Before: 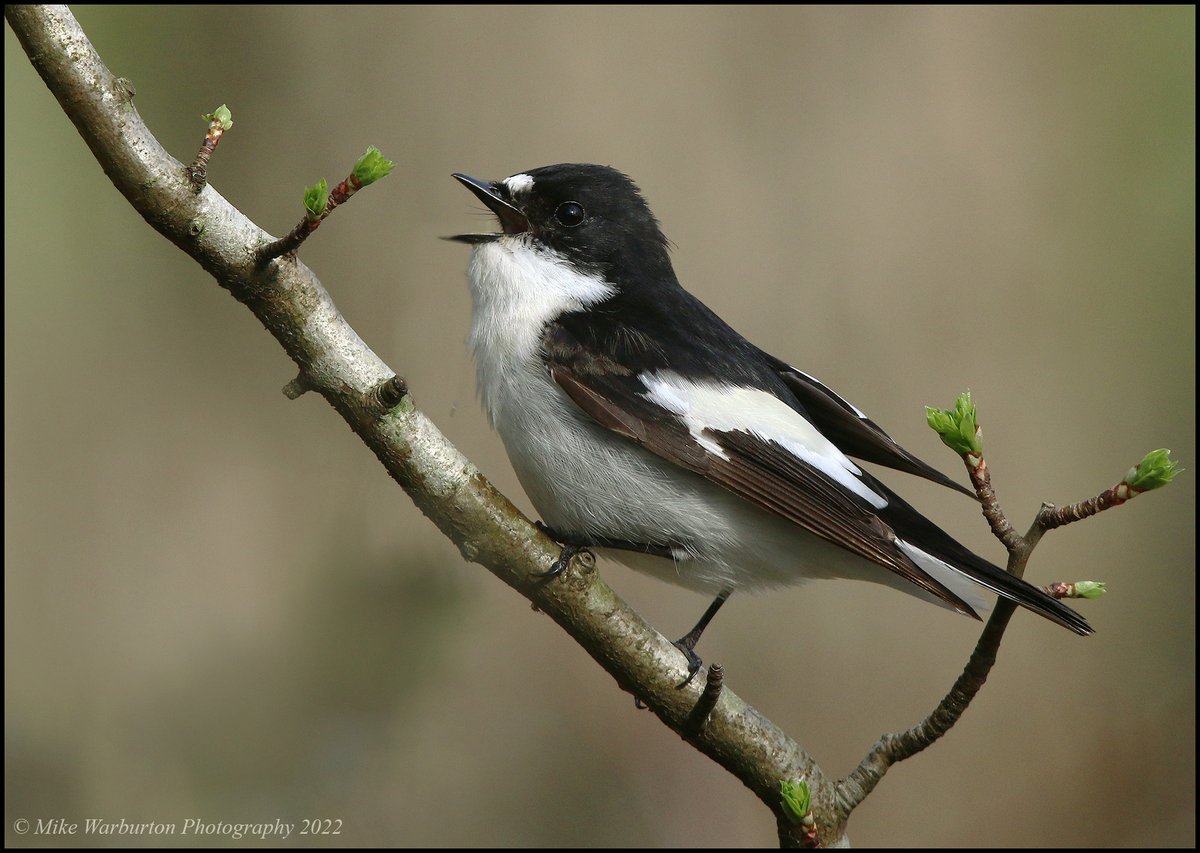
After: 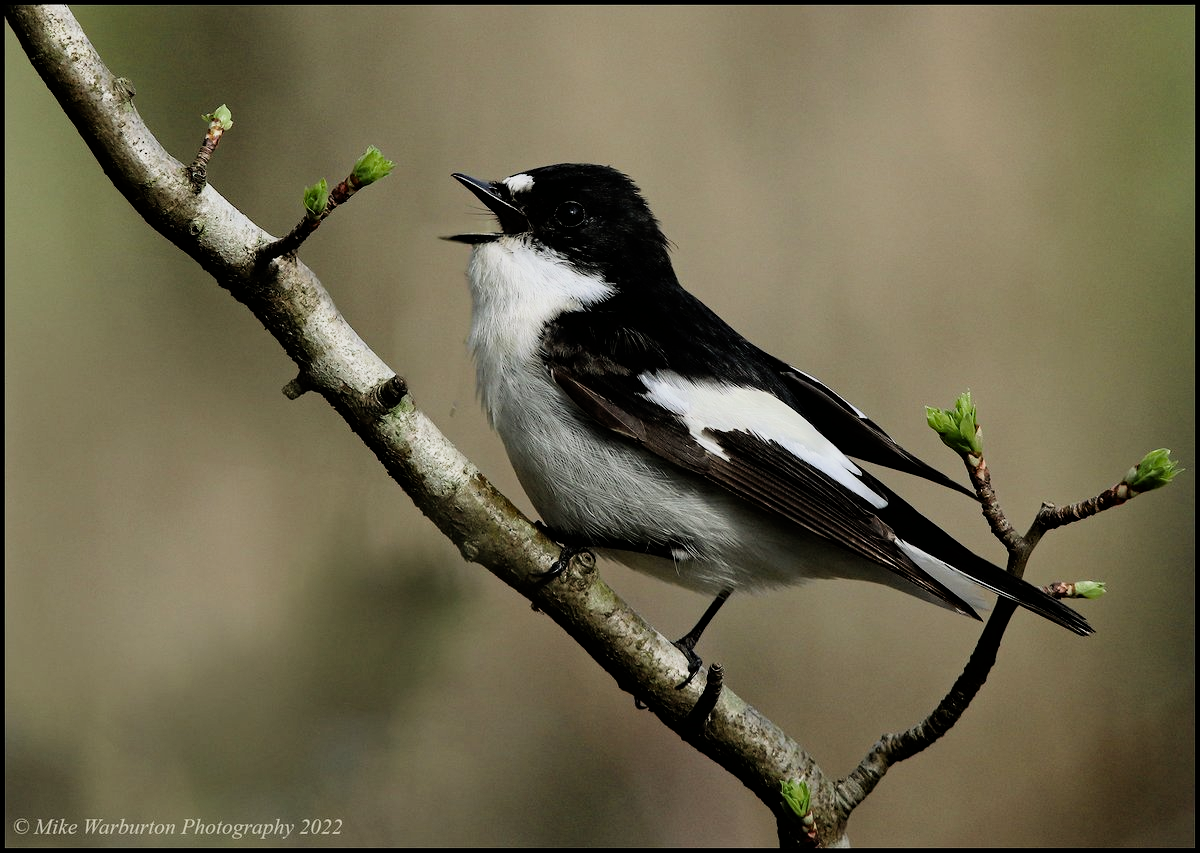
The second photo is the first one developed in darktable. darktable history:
haze removal: on, module defaults
filmic rgb: black relative exposure -5 EV, hardness 2.88, contrast 1.4, highlights saturation mix -20%
